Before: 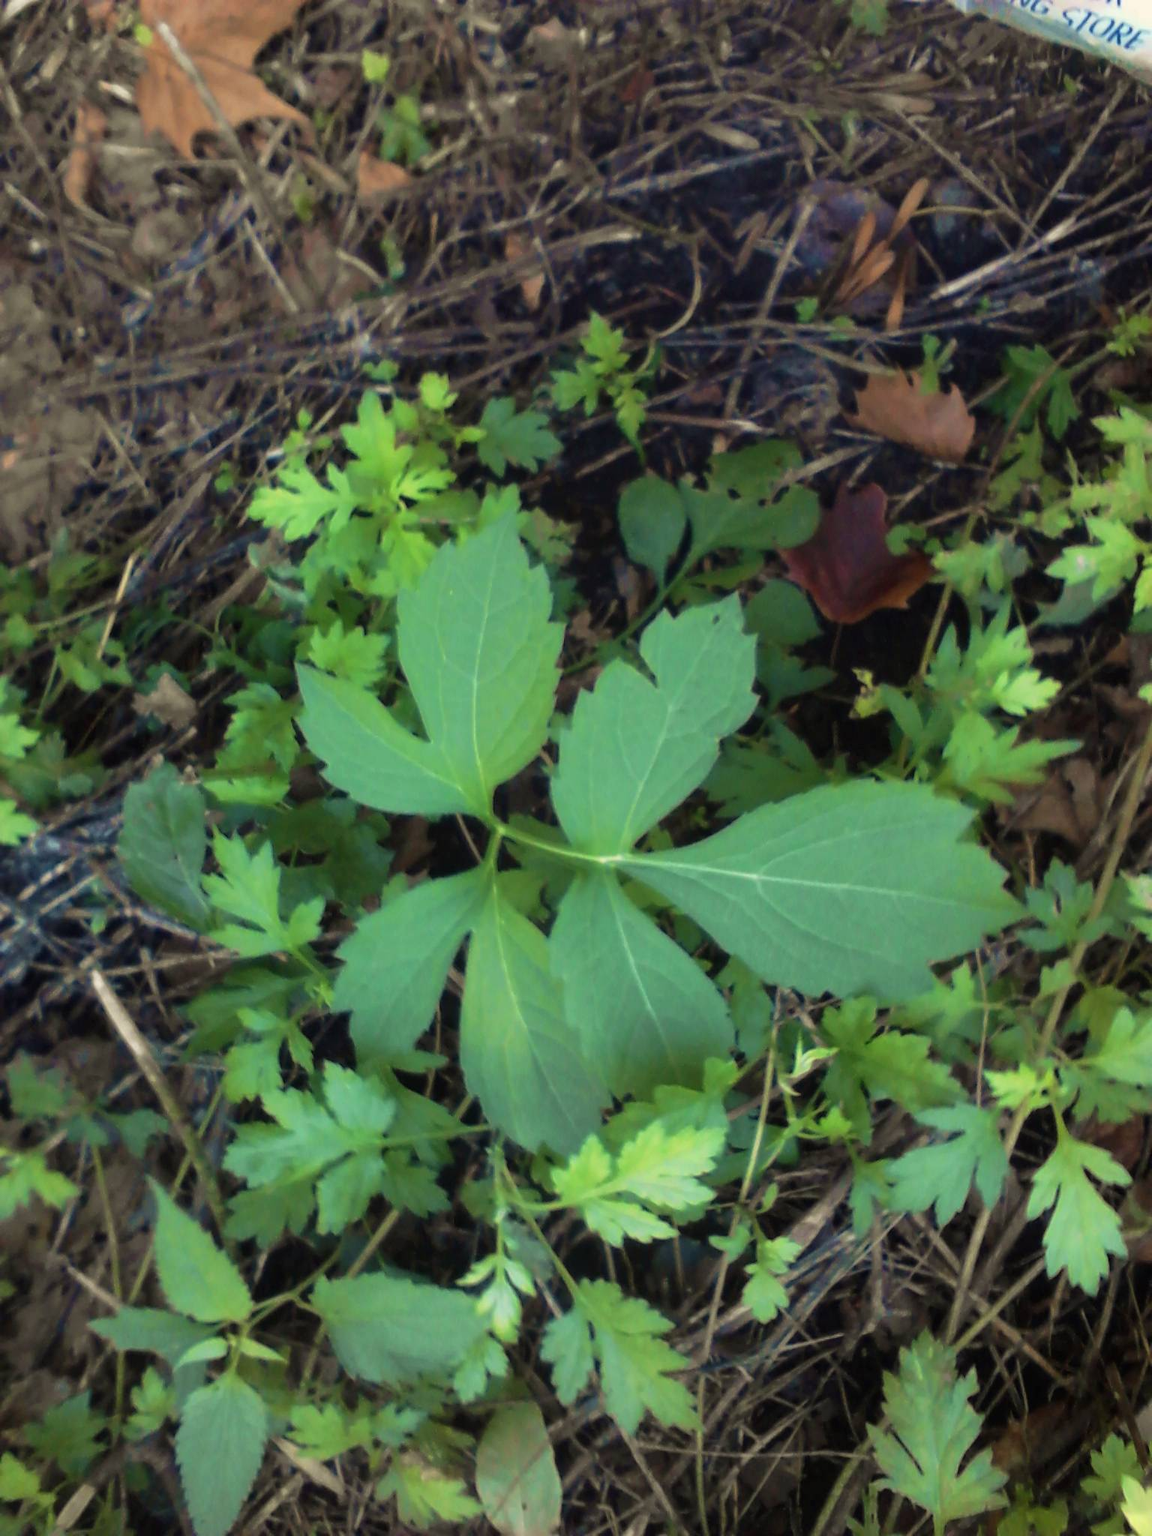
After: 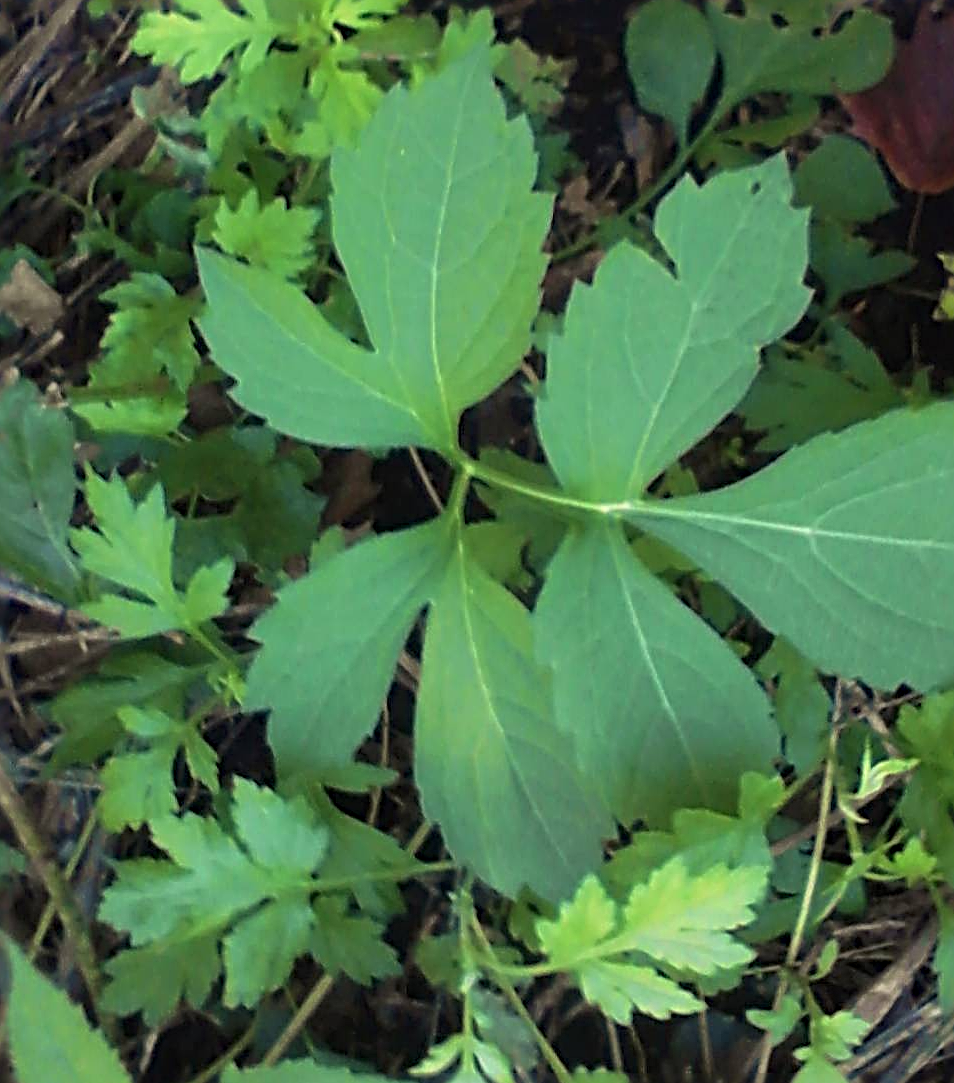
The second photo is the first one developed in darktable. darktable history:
sharpen: radius 3.654, amount 0.946
color balance rgb: perceptual saturation grading › global saturation 0.178%
crop: left 12.989%, top 31.162%, right 24.723%, bottom 15.953%
